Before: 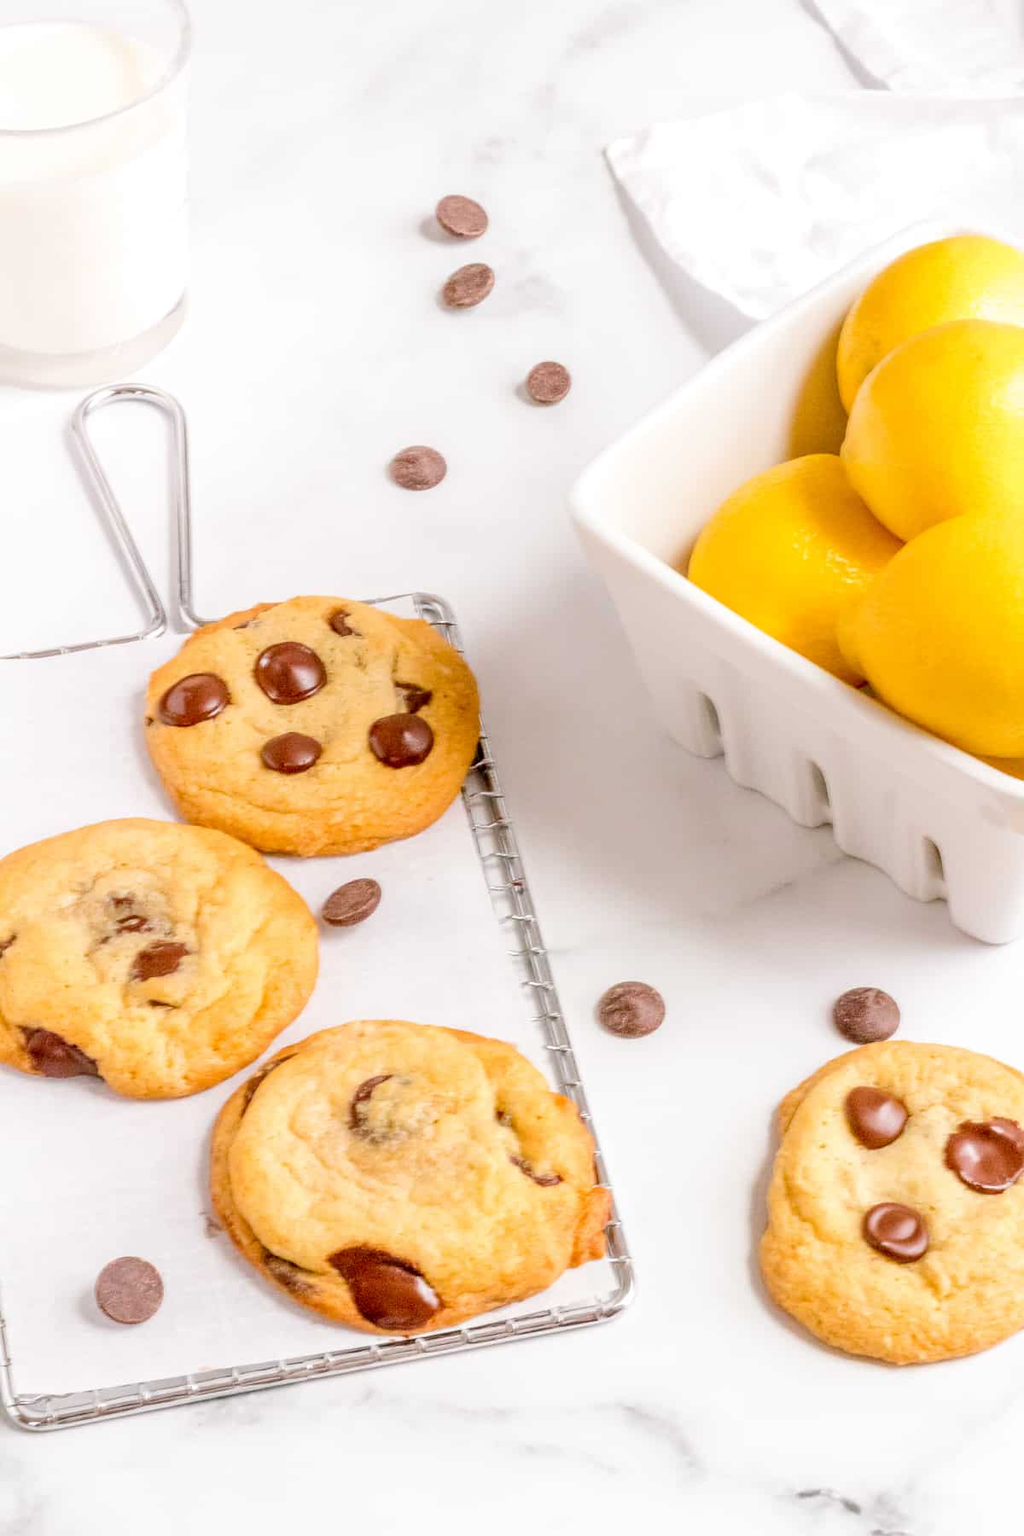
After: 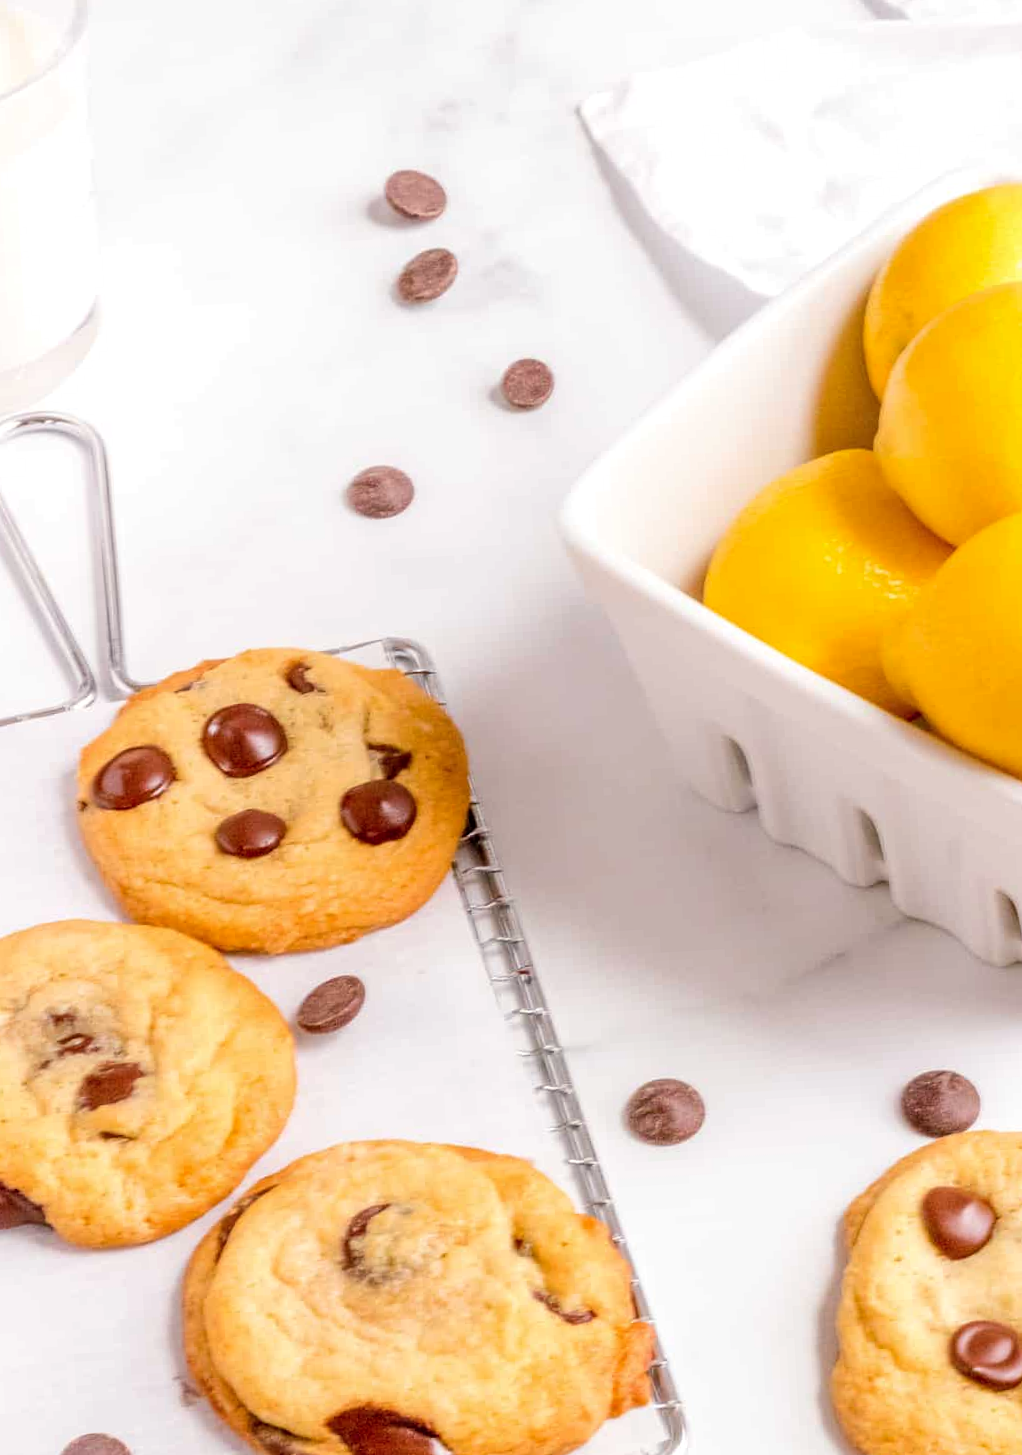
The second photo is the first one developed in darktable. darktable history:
crop and rotate: left 10.77%, top 5.1%, right 10.41%, bottom 16.76%
rotate and perspective: rotation -3.18°, automatic cropping off
exposure: exposure -0.05 EV
color balance: gamma [0.9, 0.988, 0.975, 1.025], gain [1.05, 1, 1, 1]
